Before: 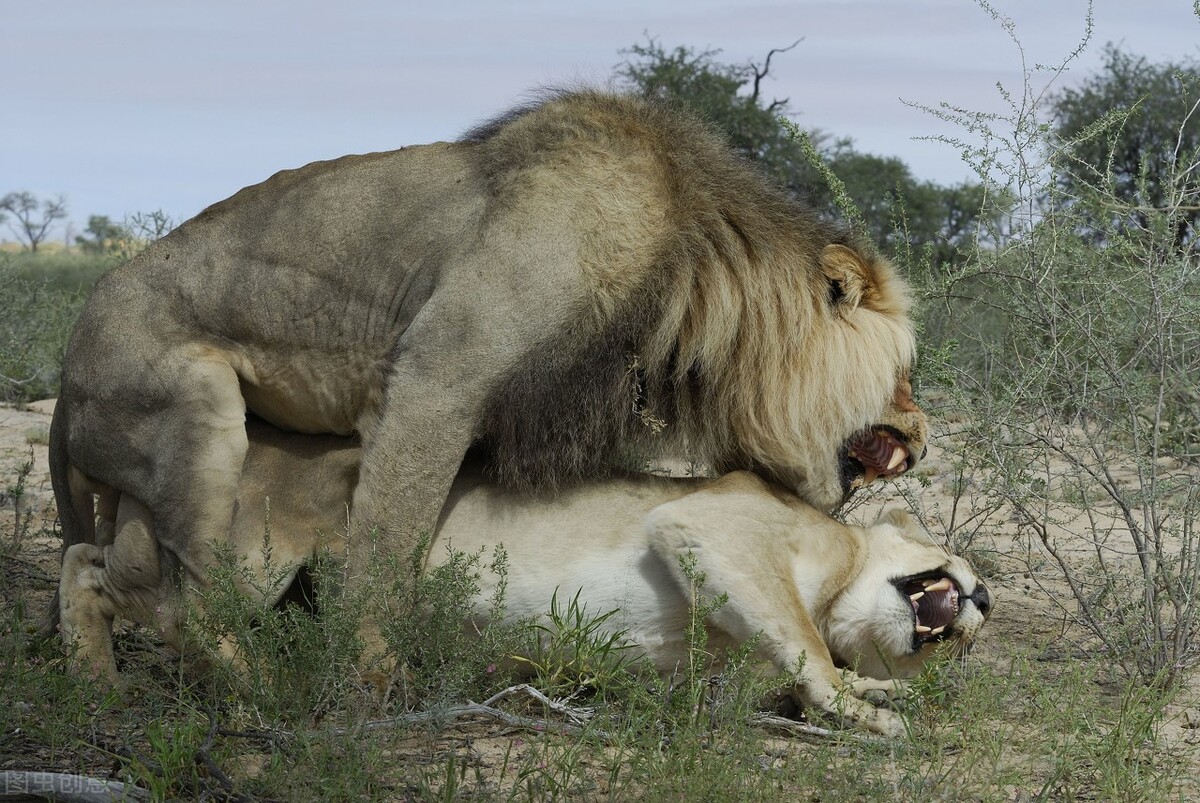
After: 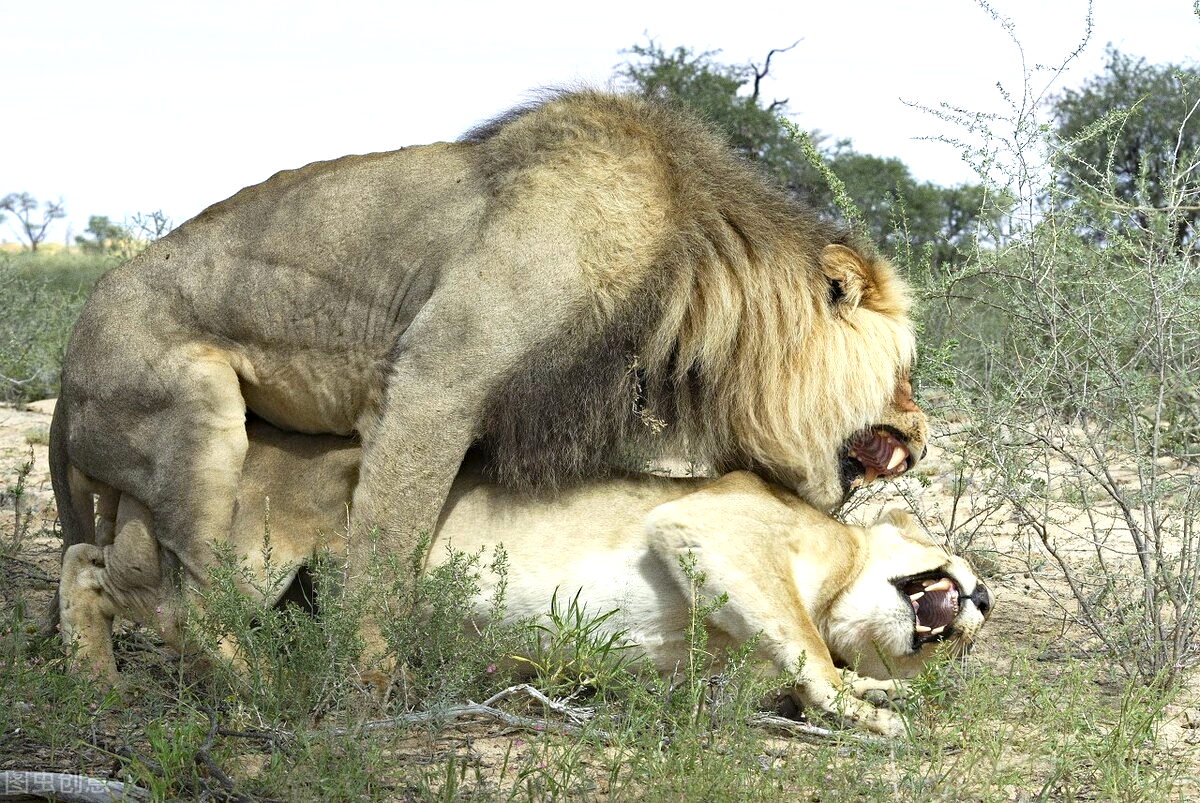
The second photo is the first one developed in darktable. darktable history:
haze removal: strength 0.25, distance 0.25, compatibility mode true, adaptive false
grain: strength 26%
exposure: exposure 1.137 EV, compensate highlight preservation false
white balance: emerald 1
